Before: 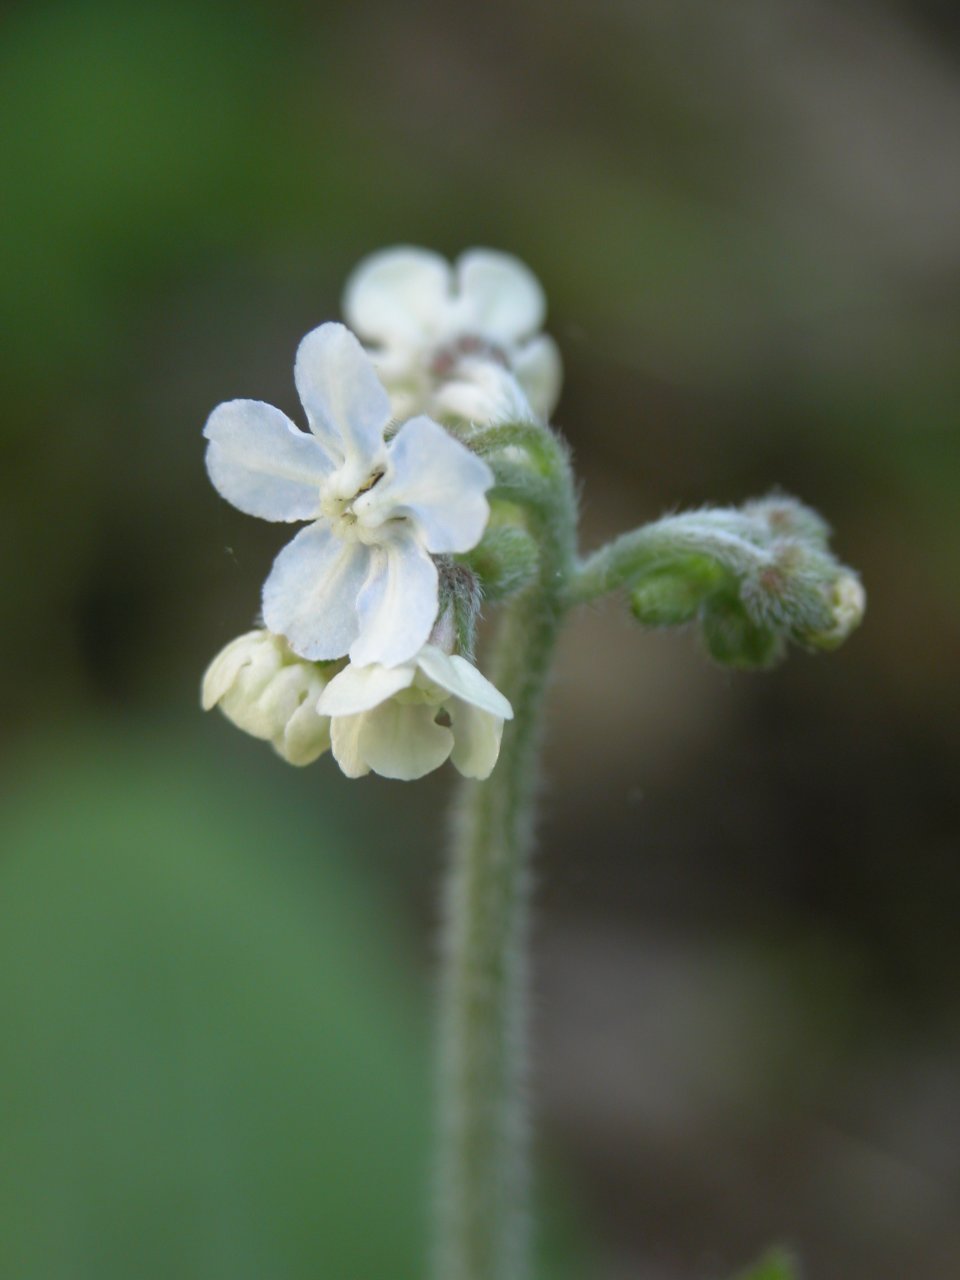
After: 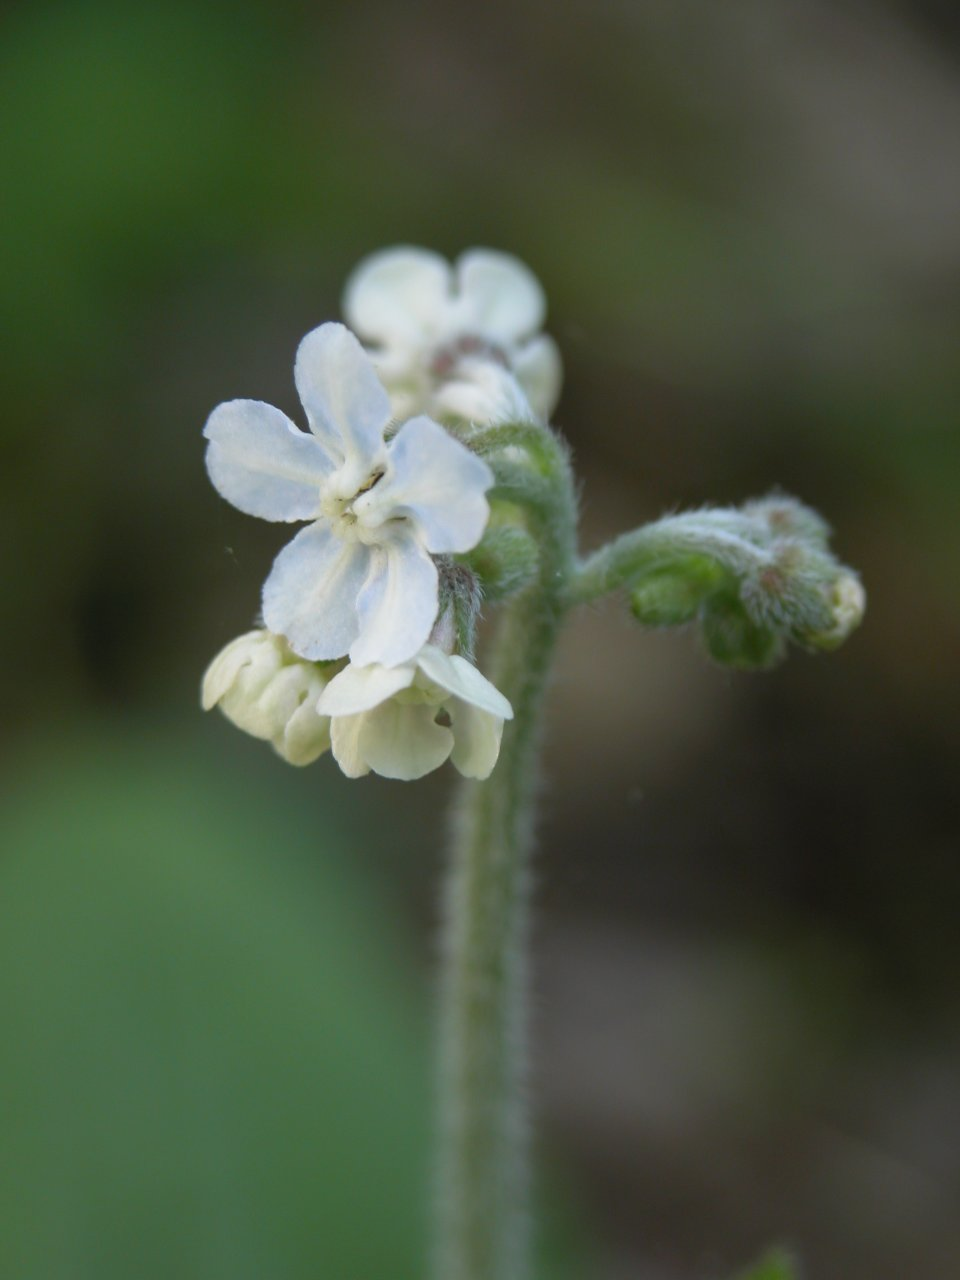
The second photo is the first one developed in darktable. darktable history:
exposure: exposure -0.154 EV, compensate highlight preservation false
